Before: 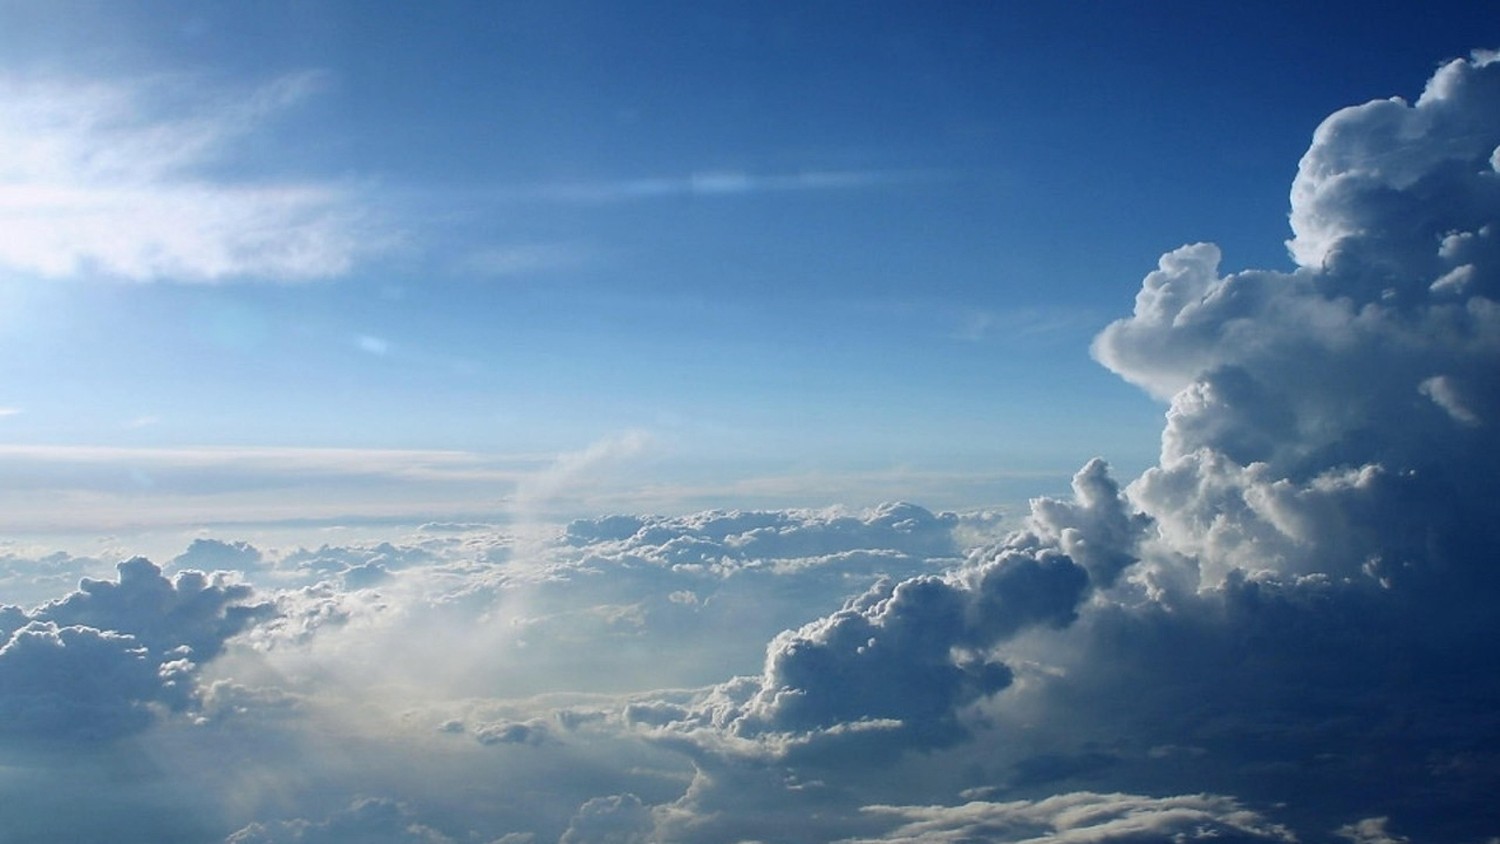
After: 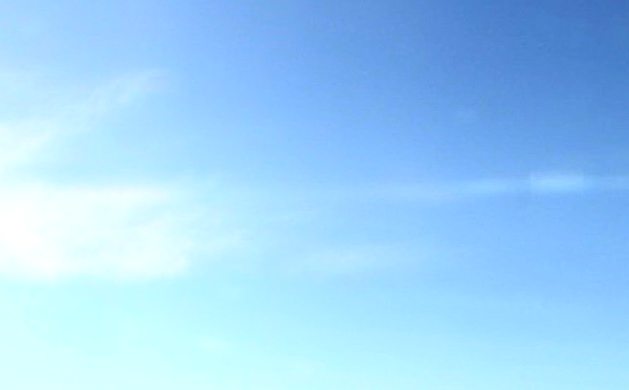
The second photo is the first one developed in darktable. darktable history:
sharpen: radius 2.529, amount 0.323
crop and rotate: left 10.817%, top 0.062%, right 47.194%, bottom 53.626%
bloom: size 40%
exposure: black level correction 0, exposure 0.7 EV, compensate exposure bias true, compensate highlight preservation false
